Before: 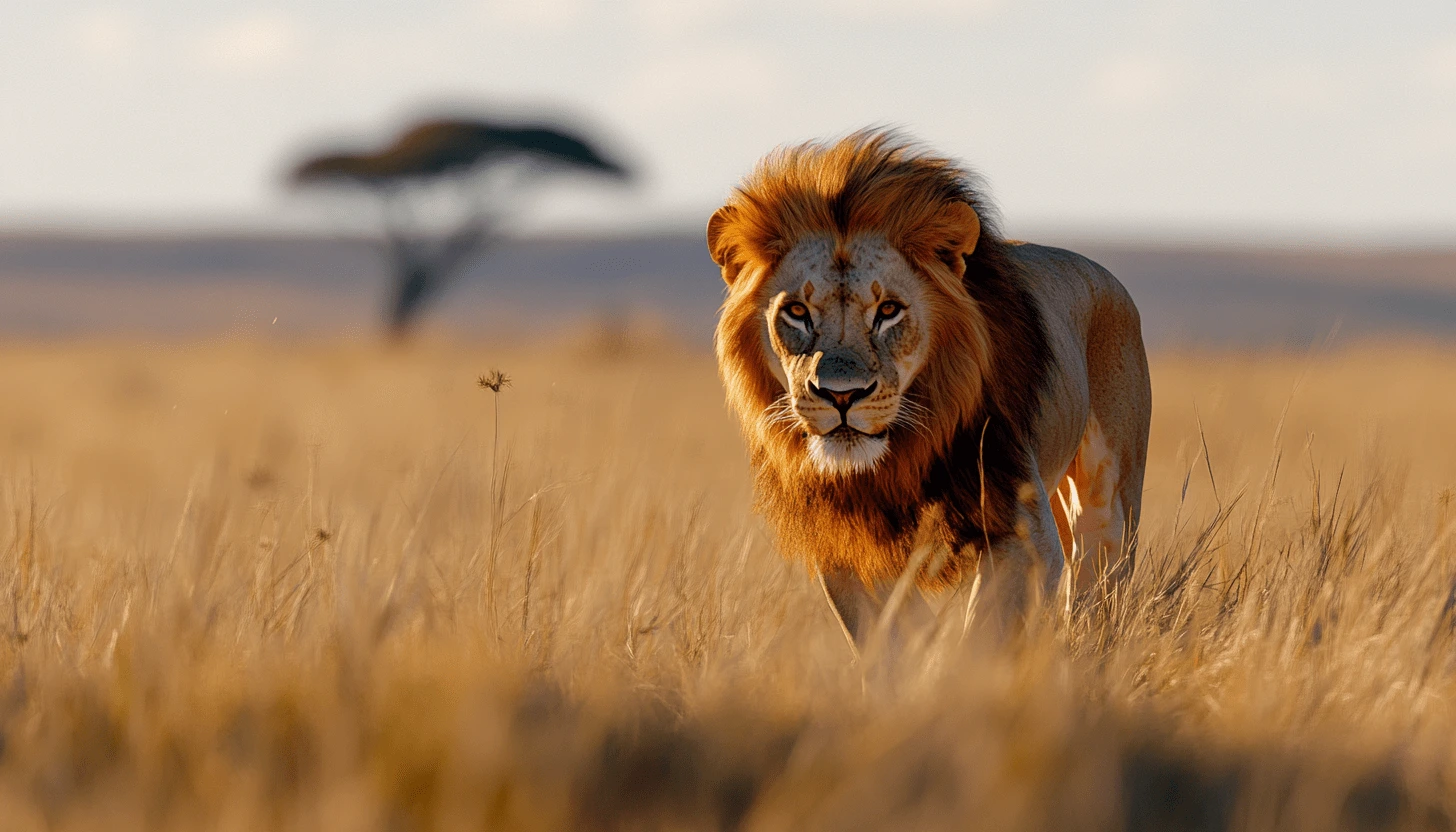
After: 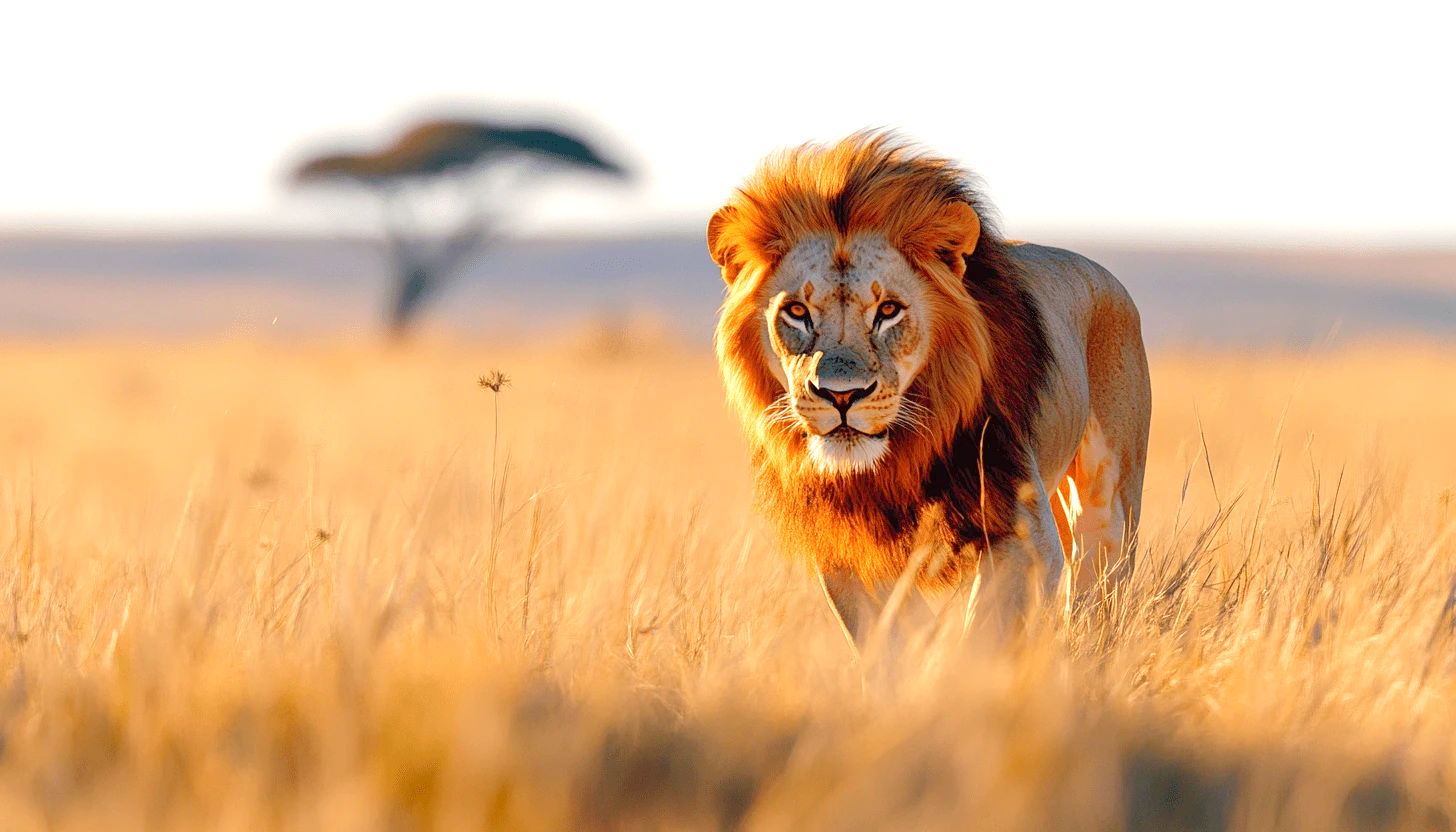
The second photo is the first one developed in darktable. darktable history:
tone equalizer: -8 EV -0.55 EV
exposure: black level correction 0, exposure 0.7 EV, compensate exposure bias true, compensate highlight preservation false
levels: levels [0, 0.43, 0.984]
